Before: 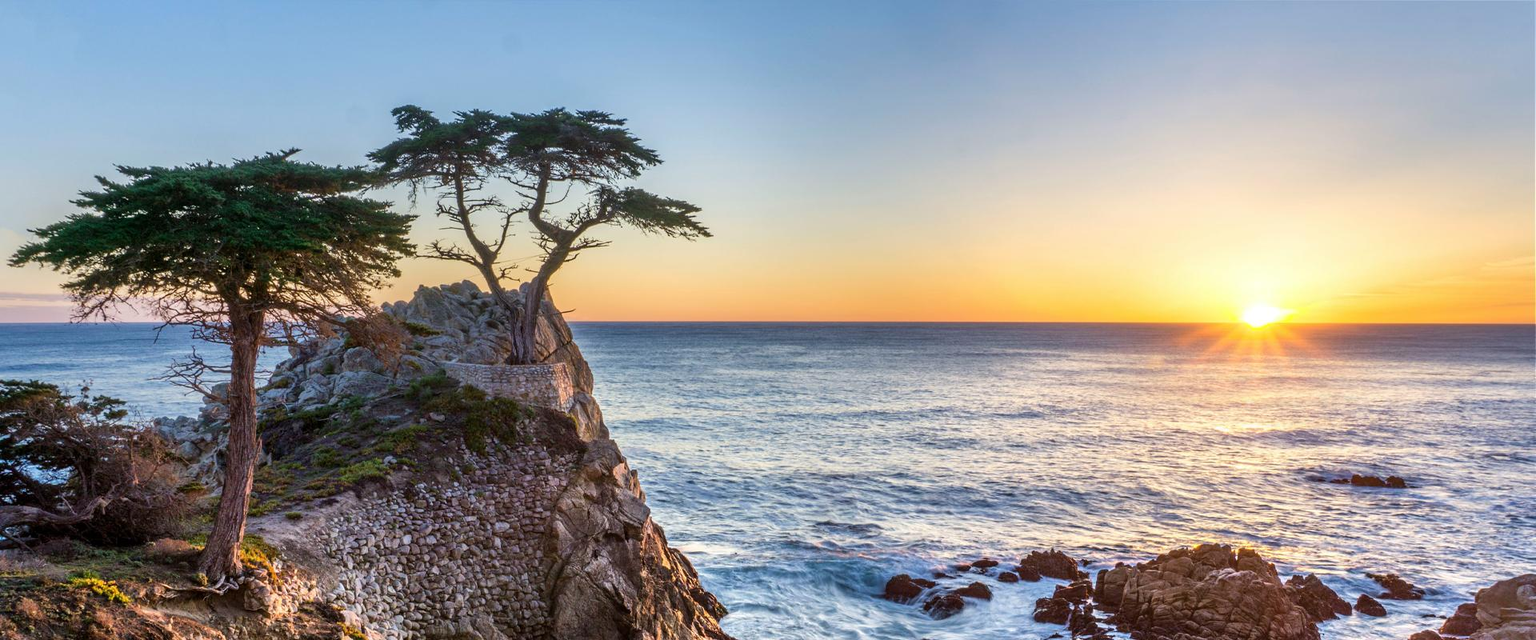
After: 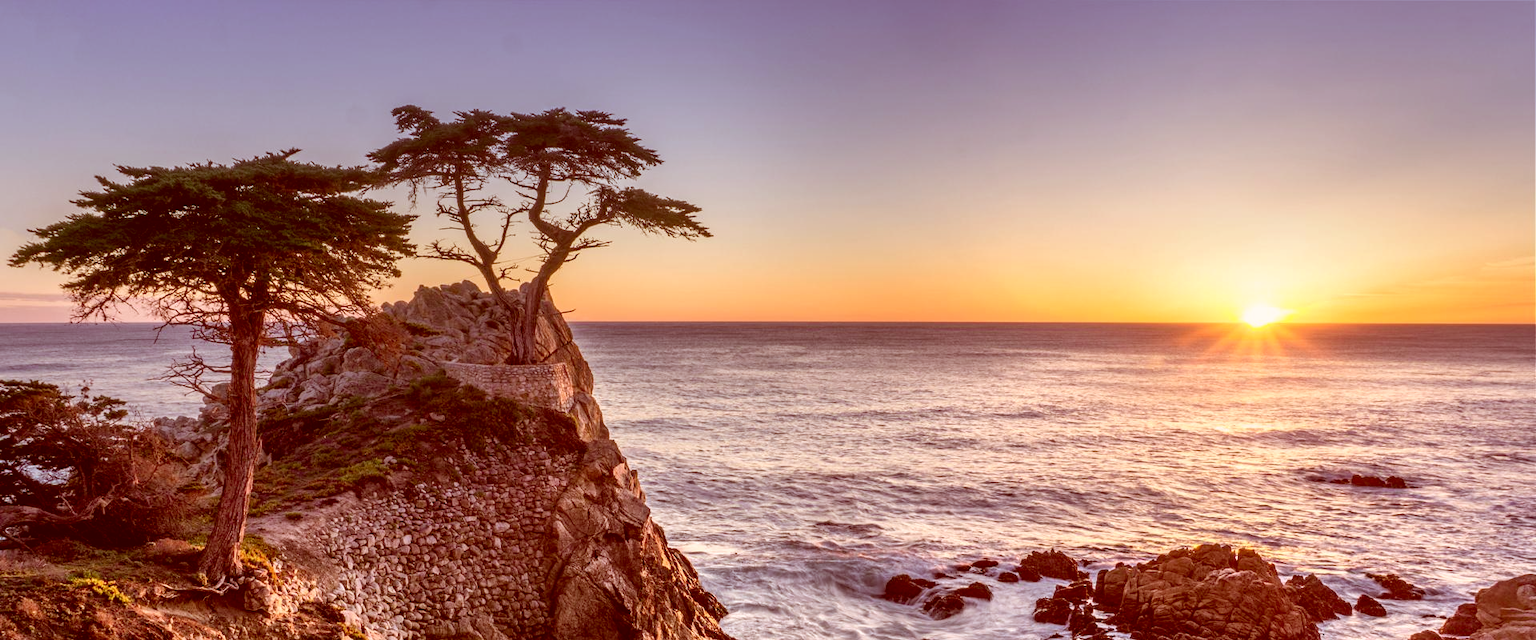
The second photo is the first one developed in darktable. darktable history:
graduated density: density 2.02 EV, hardness 44%, rotation 0.374°, offset 8.21, hue 208.8°, saturation 97%
color correction: highlights a* 9.03, highlights b* 8.71, shadows a* 40, shadows b* 40, saturation 0.8
